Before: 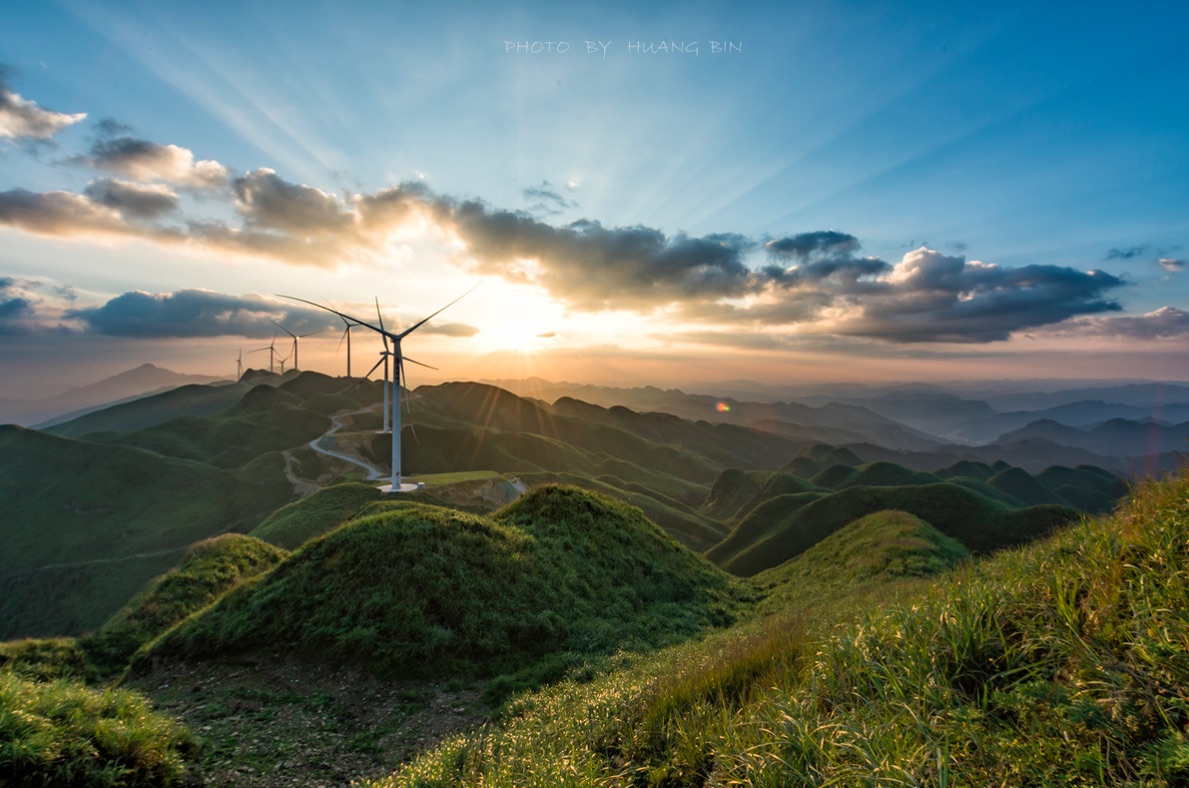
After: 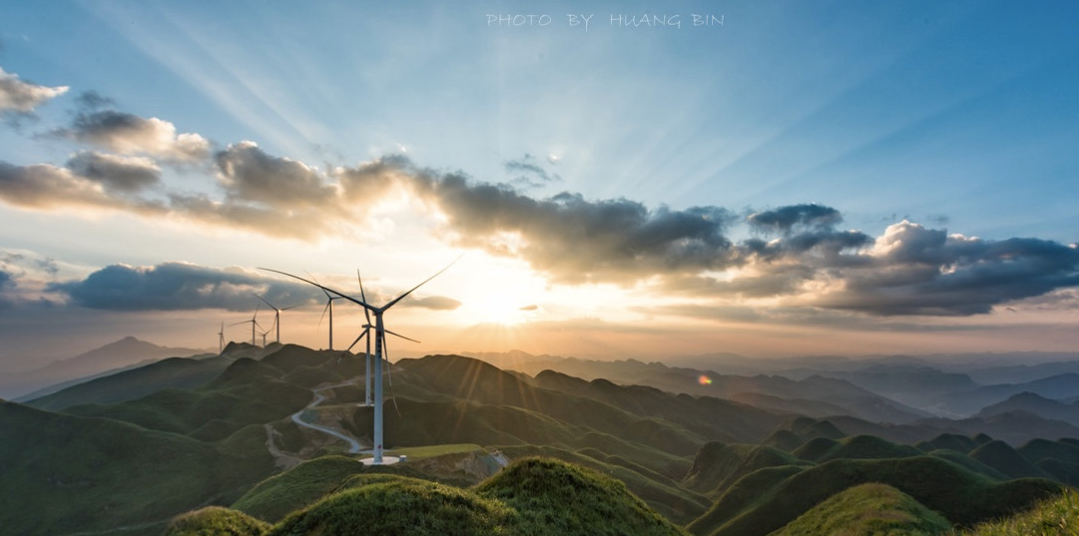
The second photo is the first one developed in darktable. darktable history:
crop: left 1.521%, top 3.459%, right 7.661%, bottom 28.439%
